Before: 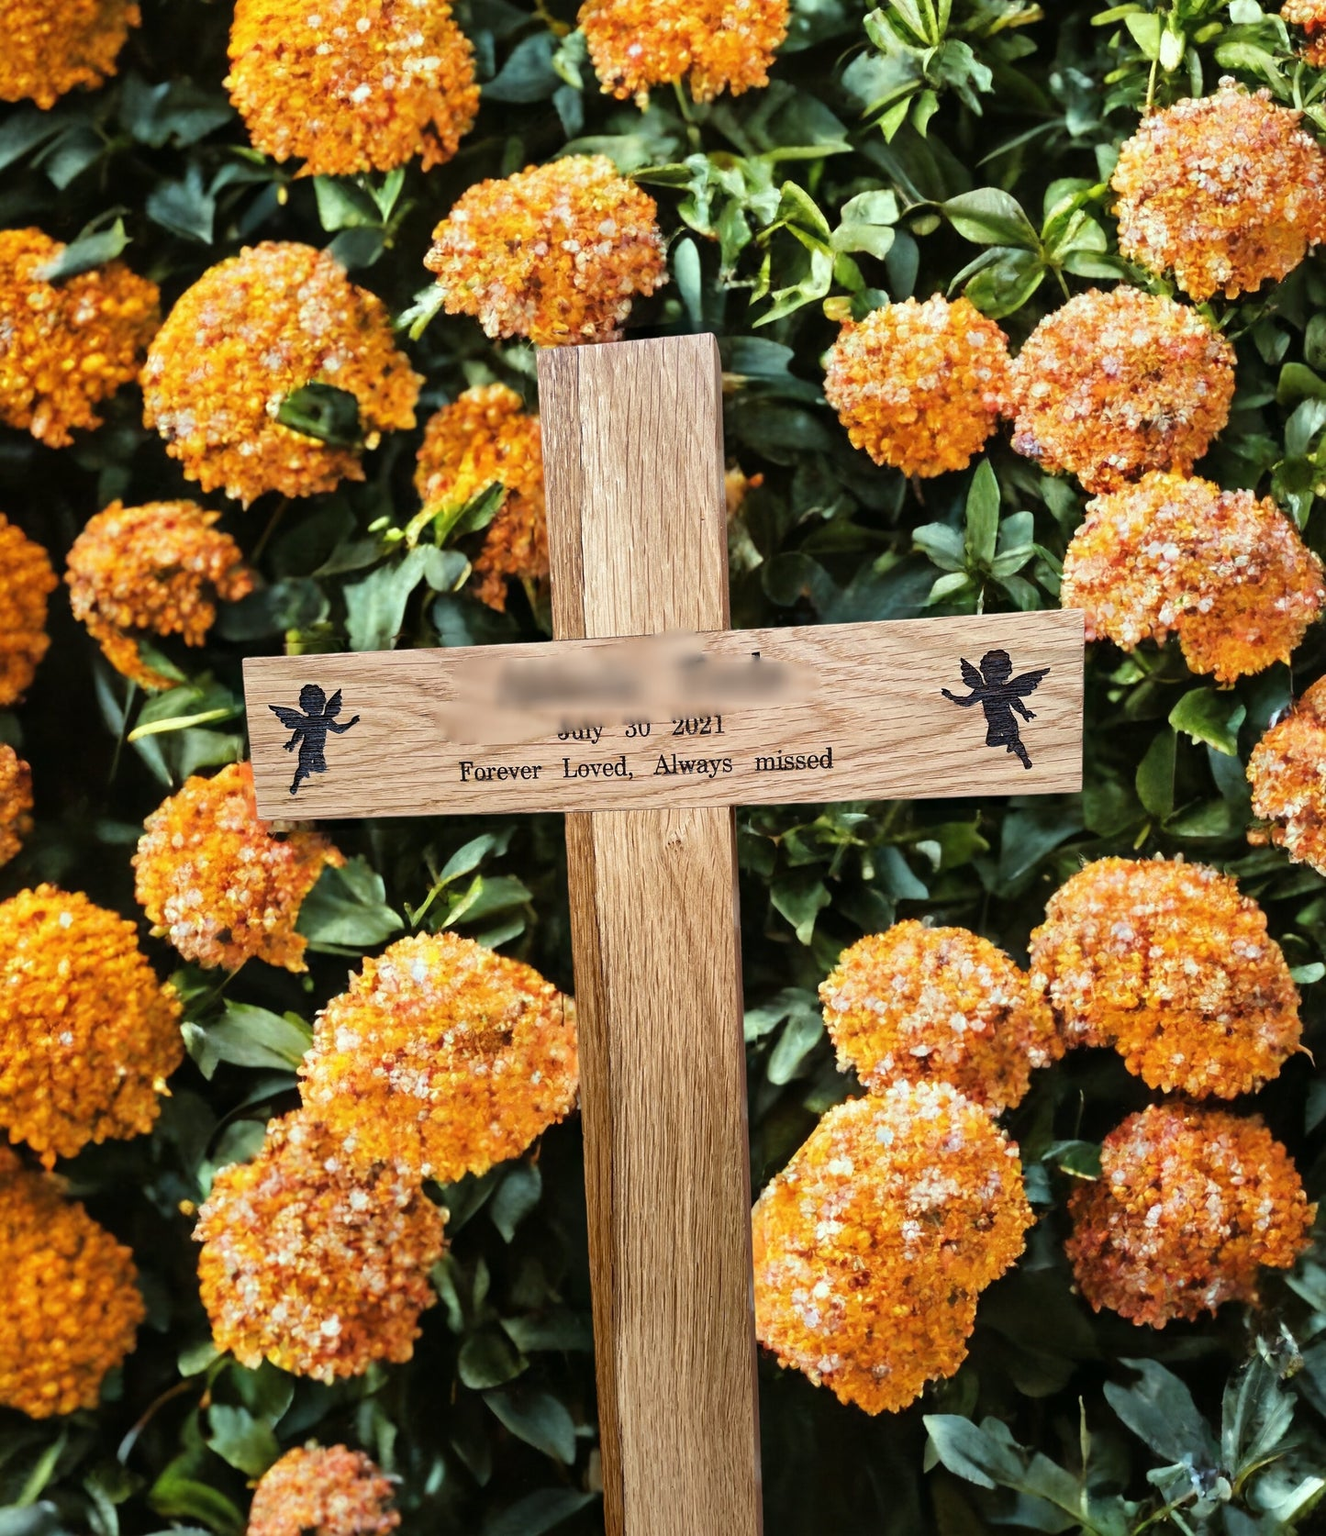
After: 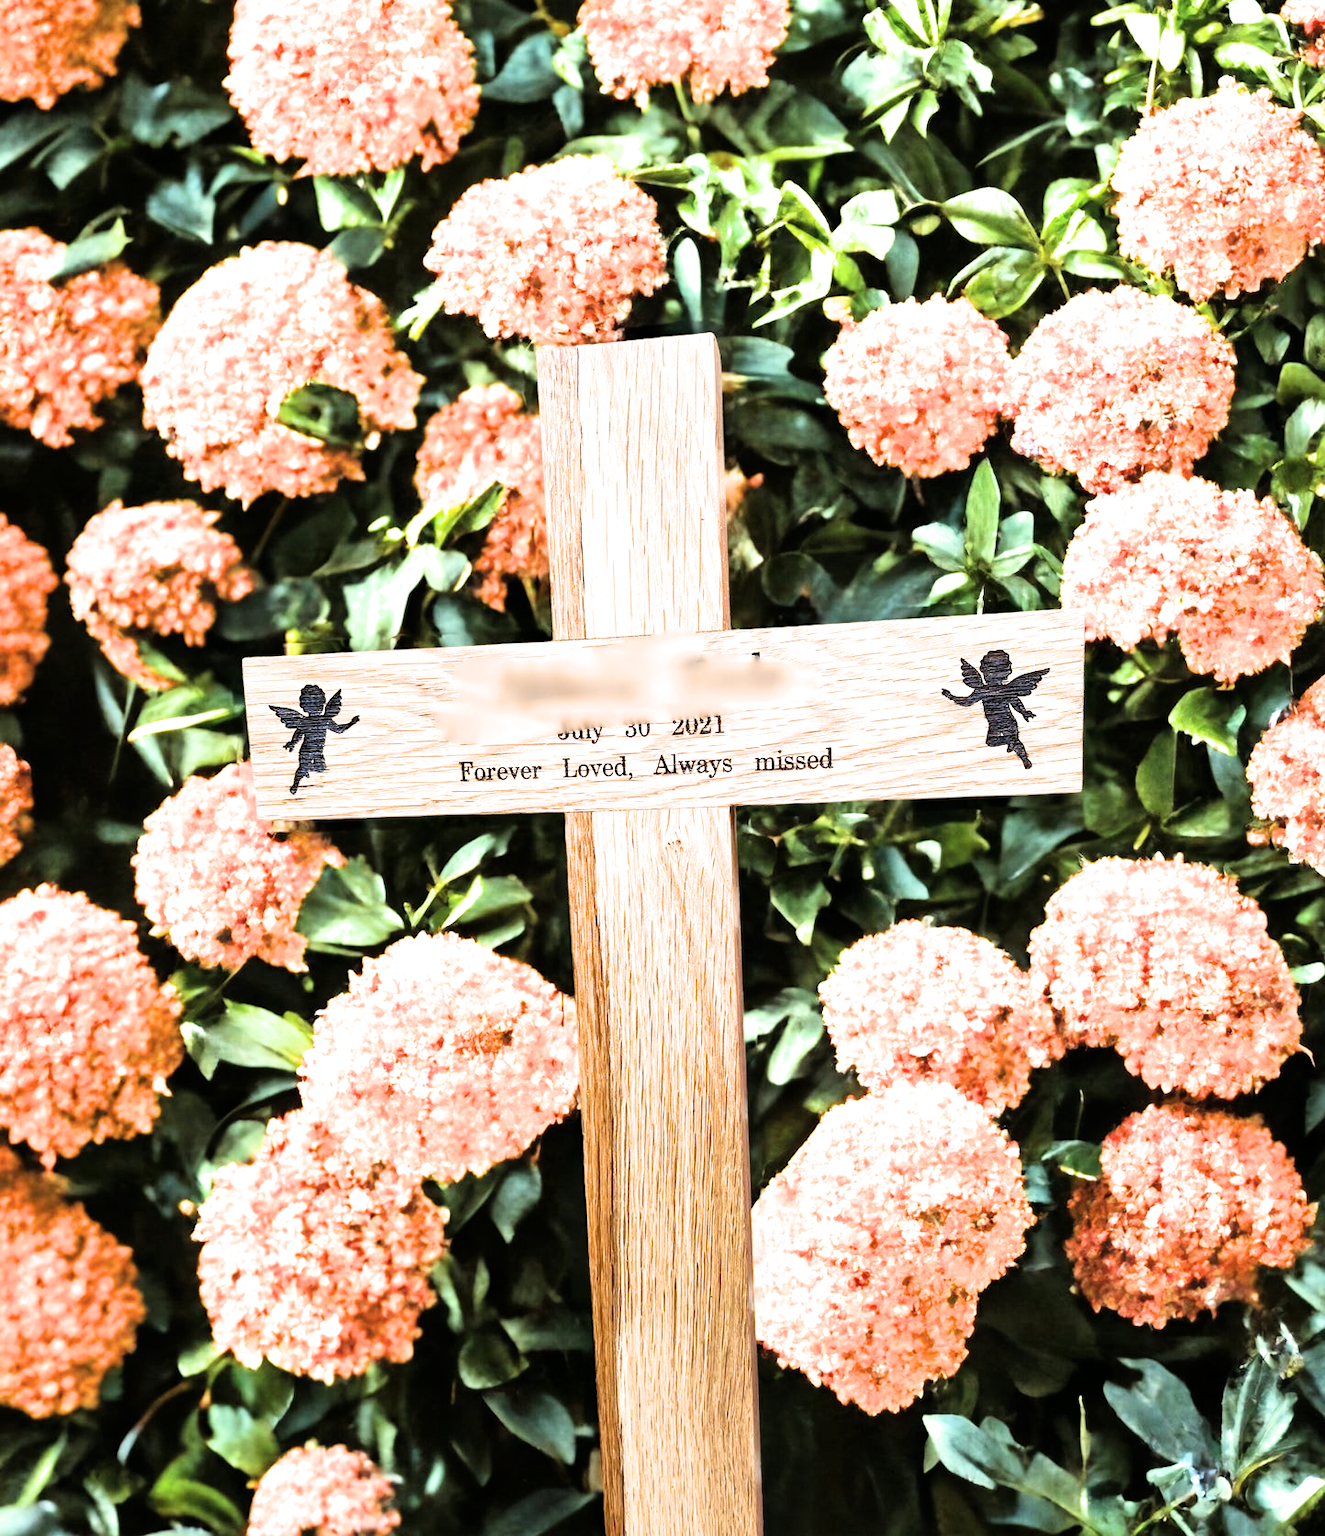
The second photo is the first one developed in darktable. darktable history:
exposure: black level correction 0, exposure 1.5 EV, compensate exposure bias true, compensate highlight preservation false
filmic rgb: black relative exposure -8.07 EV, white relative exposure 3 EV, hardness 5.35, contrast 1.25
